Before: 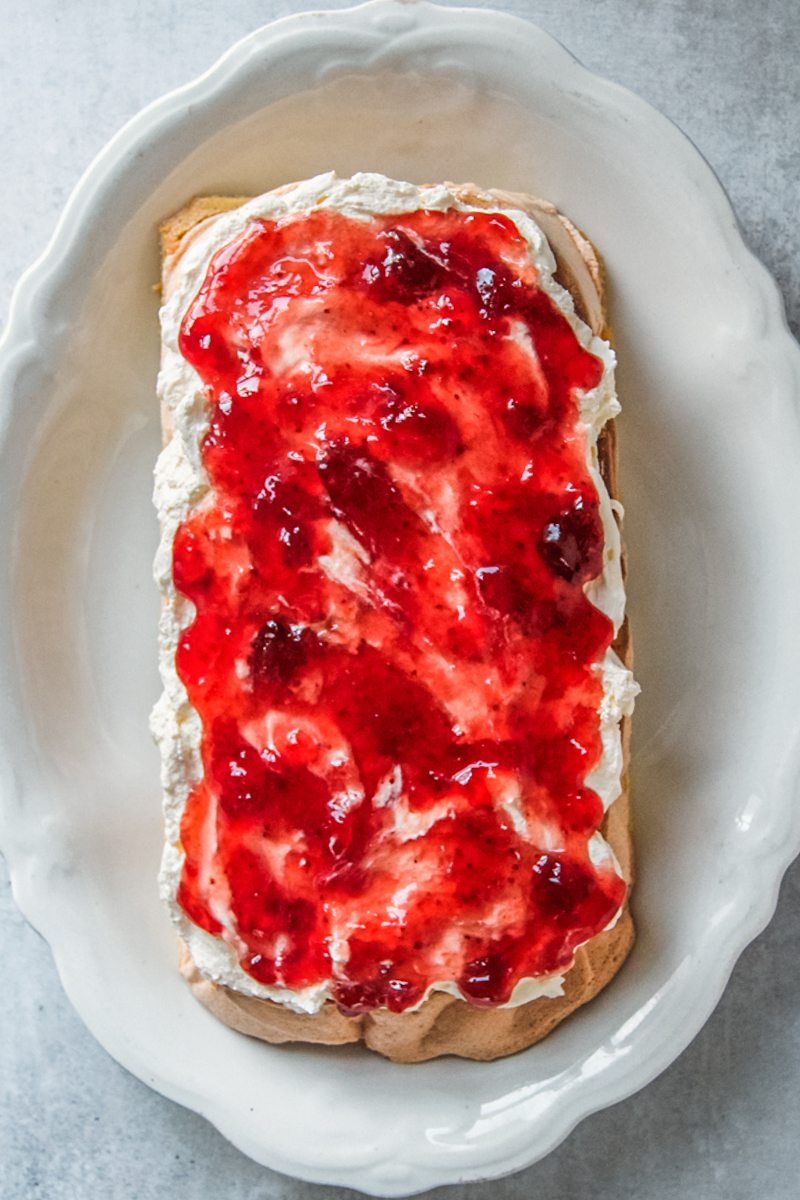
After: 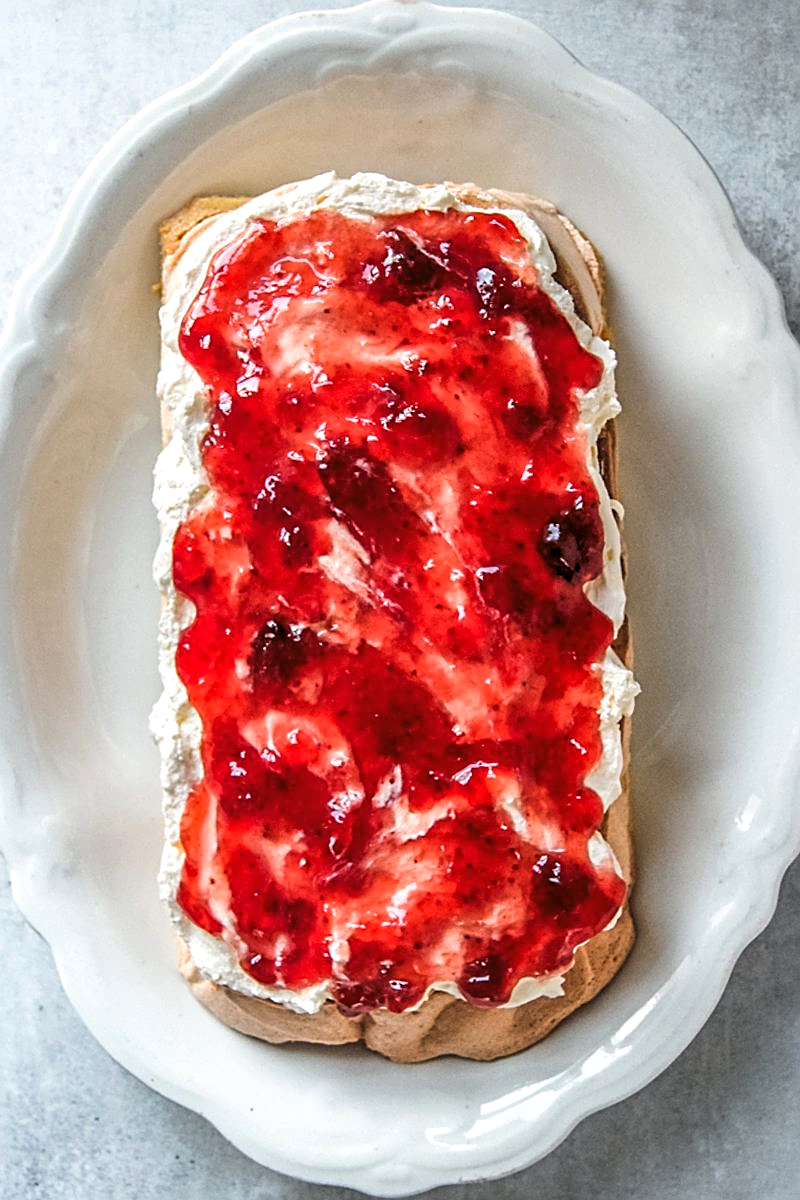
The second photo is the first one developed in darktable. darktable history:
levels: levels [0.062, 0.494, 0.925]
sharpen: amount 0.5
